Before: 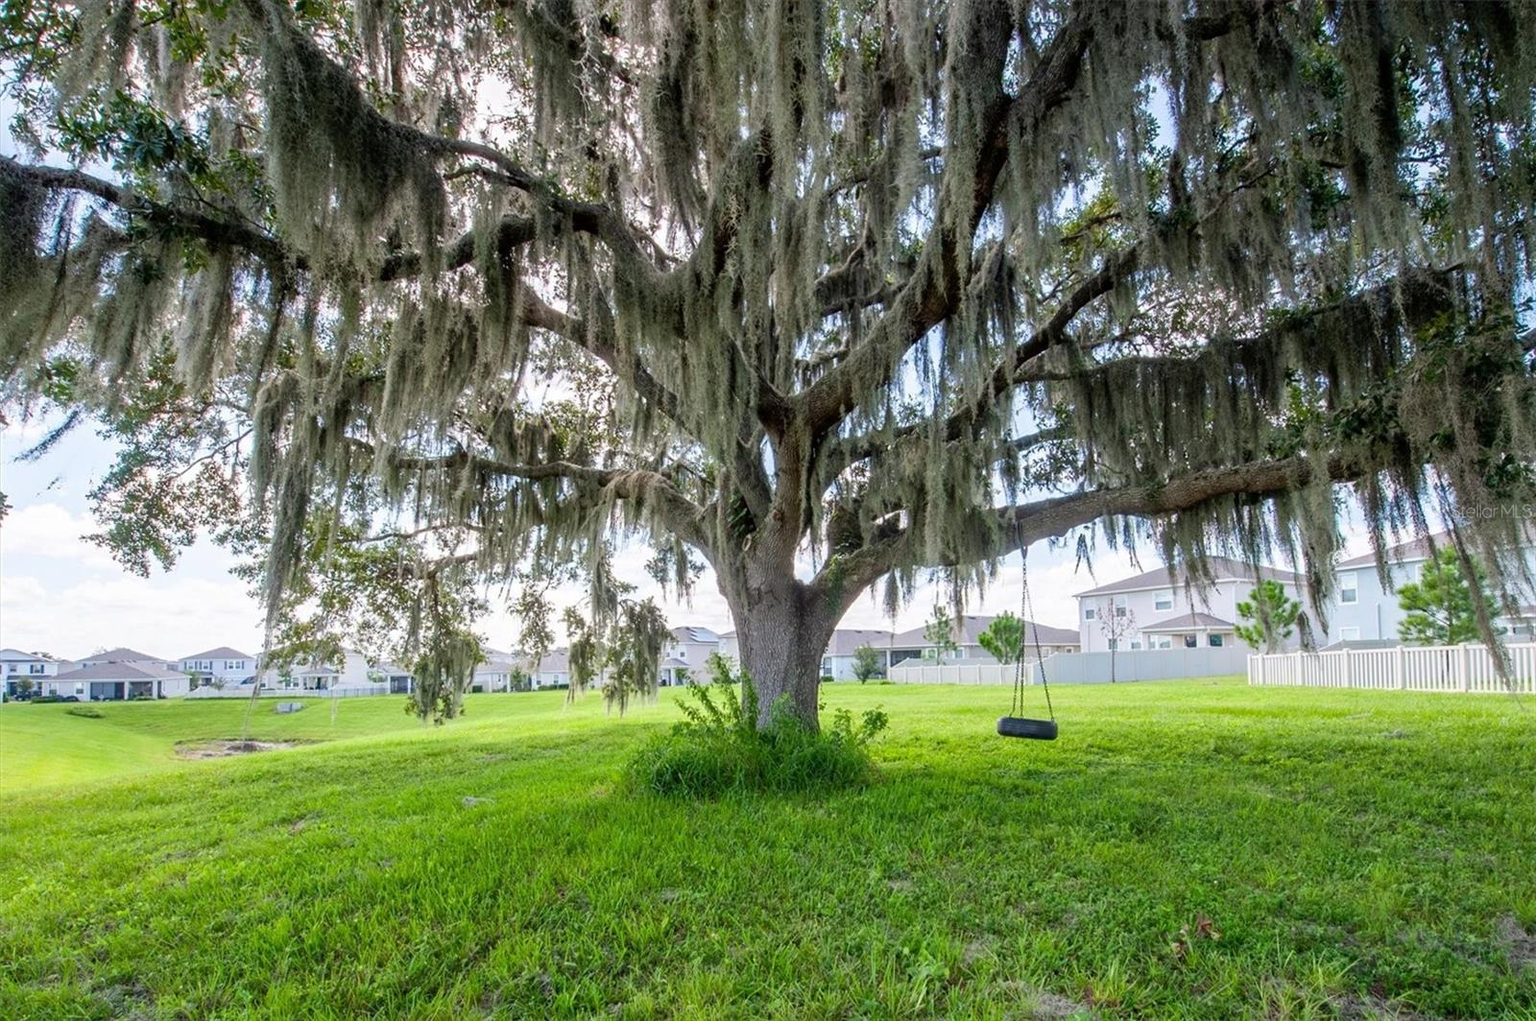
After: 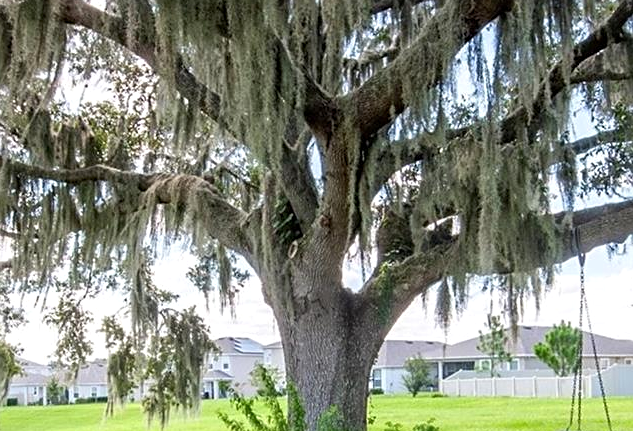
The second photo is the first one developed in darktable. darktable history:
exposure: exposure 0.124 EV, compensate exposure bias true, compensate highlight preservation false
crop: left 30.367%, top 29.748%, right 30.064%, bottom 29.741%
sharpen: radius 2.523, amount 0.331
